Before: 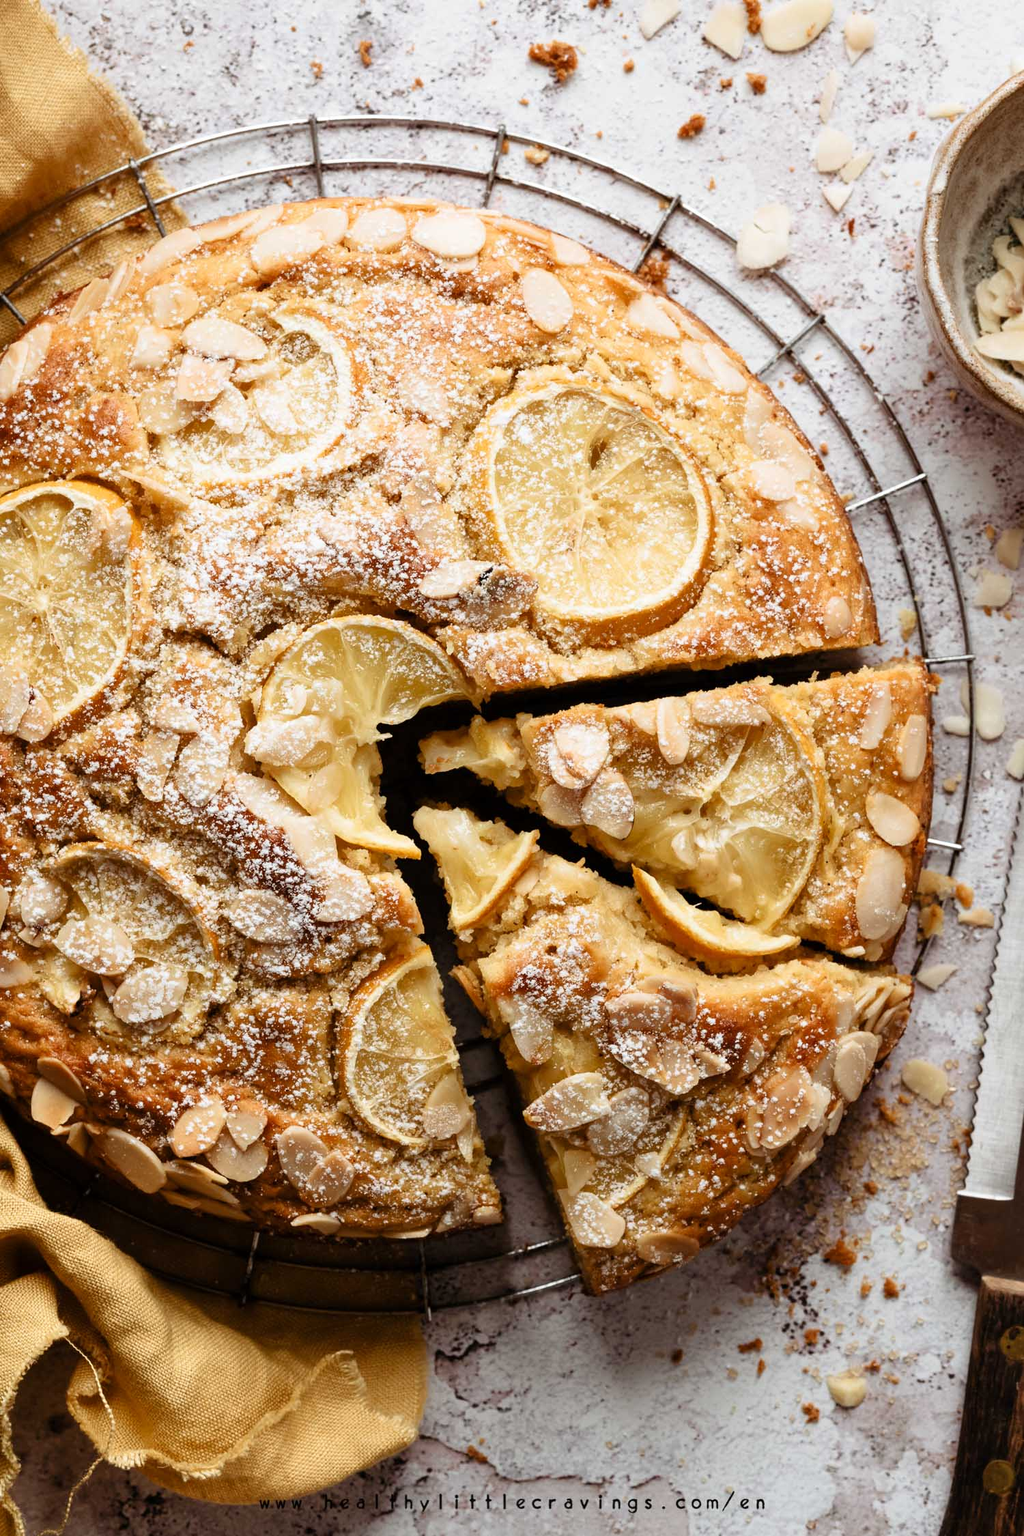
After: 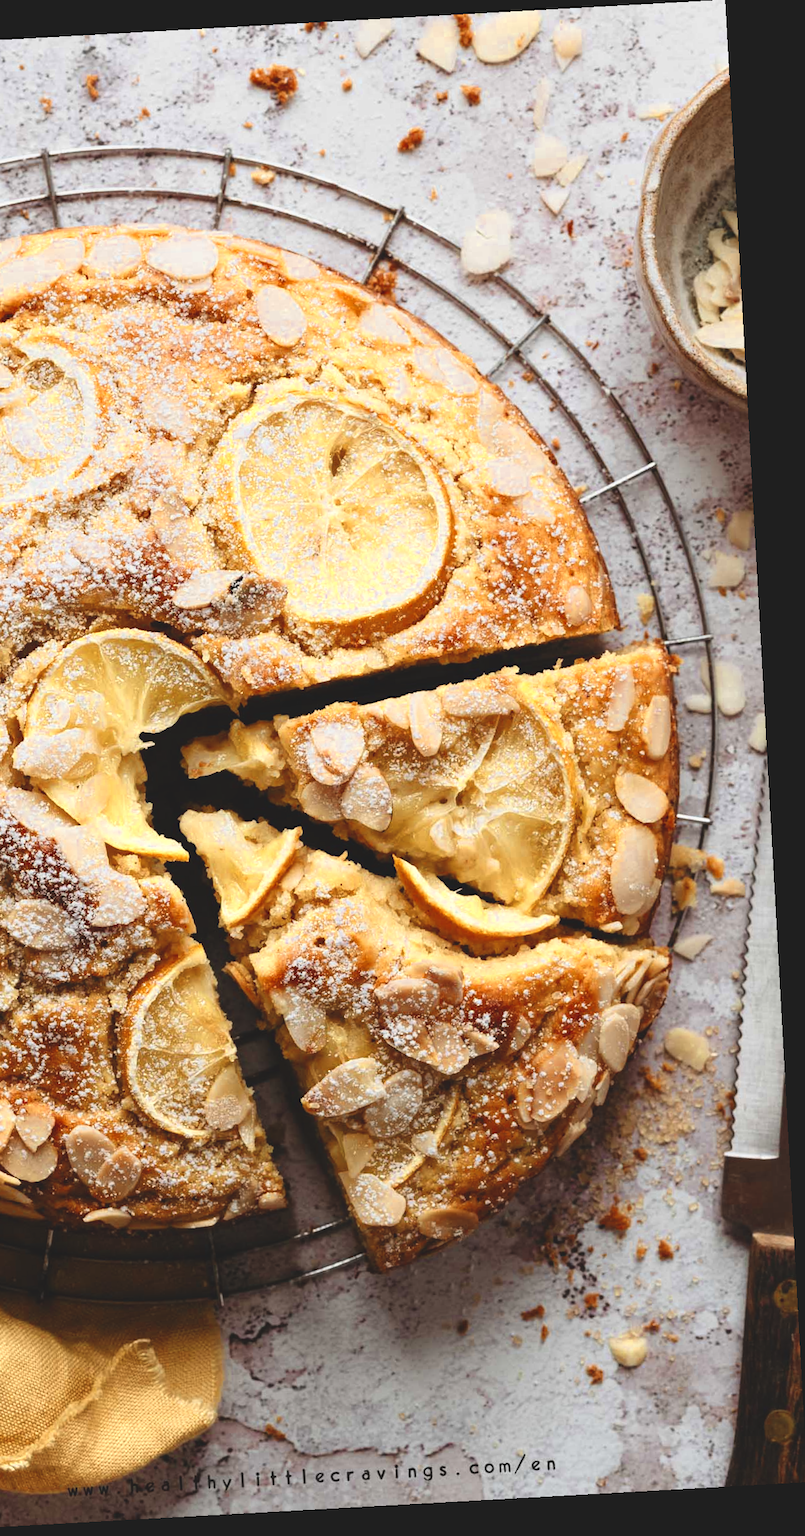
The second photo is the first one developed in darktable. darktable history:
crop and rotate: left 24.6%
exposure: black level correction -0.015, exposure -0.125 EV, compensate highlight preservation false
color zones: curves: ch0 [(0.004, 0.305) (0.261, 0.623) (0.389, 0.399) (0.708, 0.571) (0.947, 0.34)]; ch1 [(0.025, 0.645) (0.229, 0.584) (0.326, 0.551) (0.484, 0.262) (0.757, 0.643)]
rotate and perspective: rotation -3.18°, automatic cropping off
tone equalizer: on, module defaults
